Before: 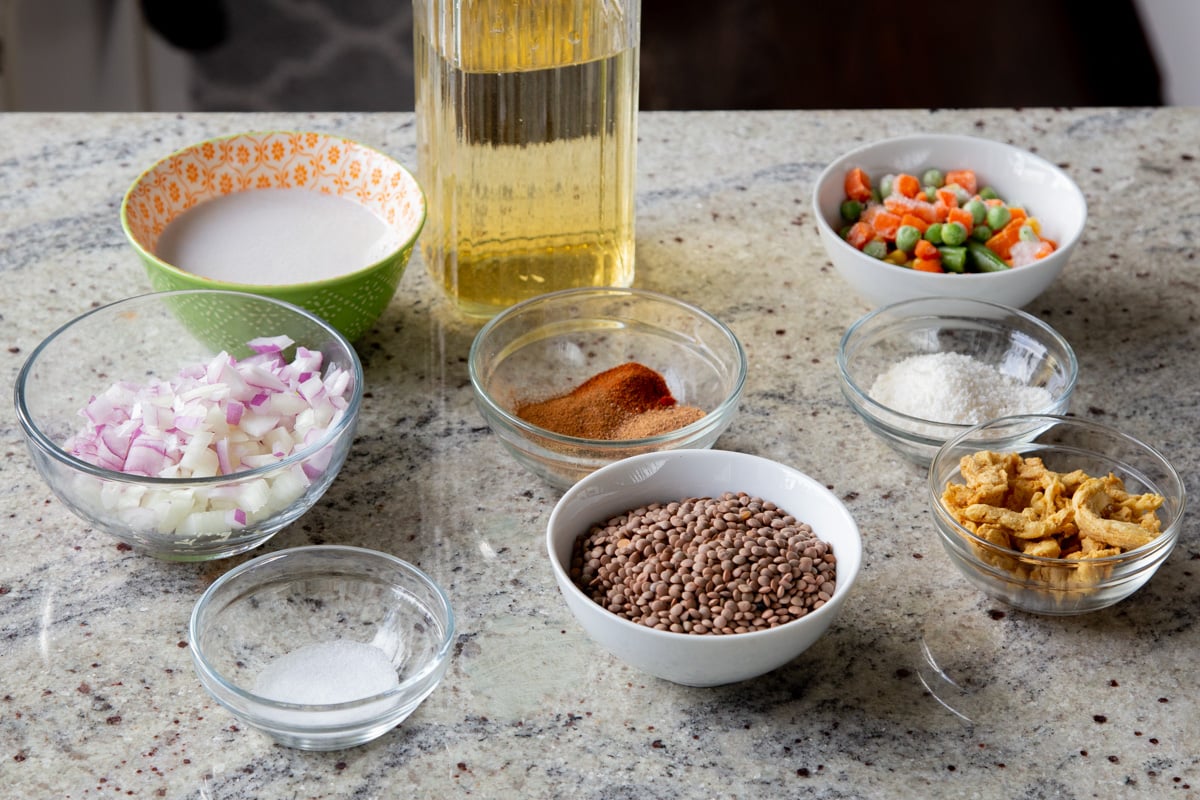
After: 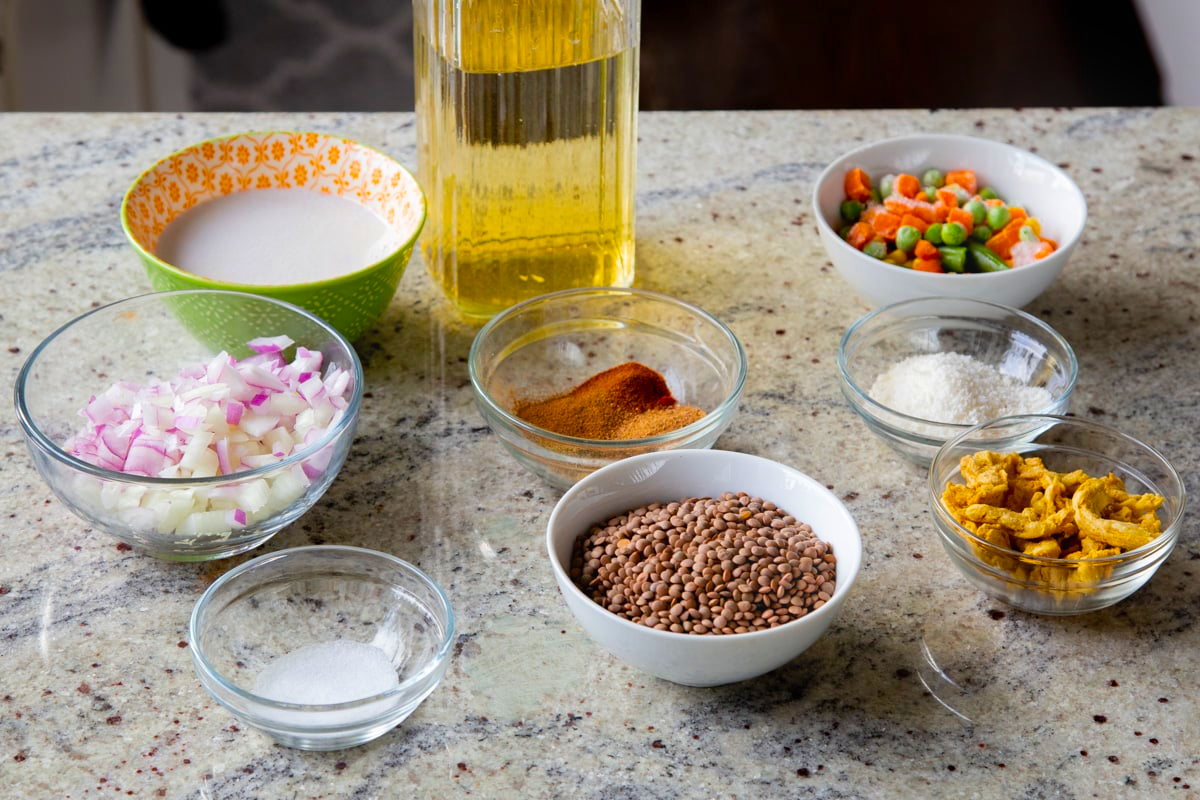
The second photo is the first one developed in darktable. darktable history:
bloom: size 15%, threshold 97%, strength 7%
color balance rgb: linear chroma grading › global chroma 15%, perceptual saturation grading › global saturation 30%
